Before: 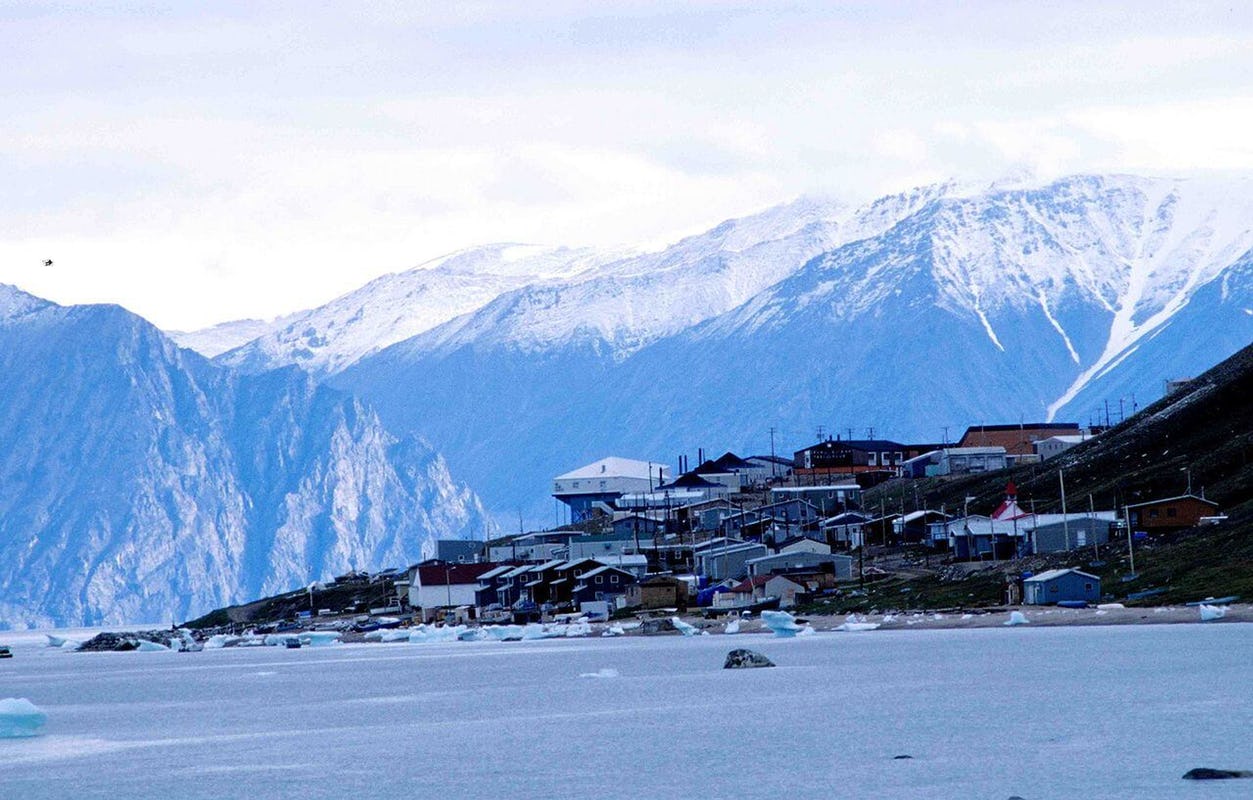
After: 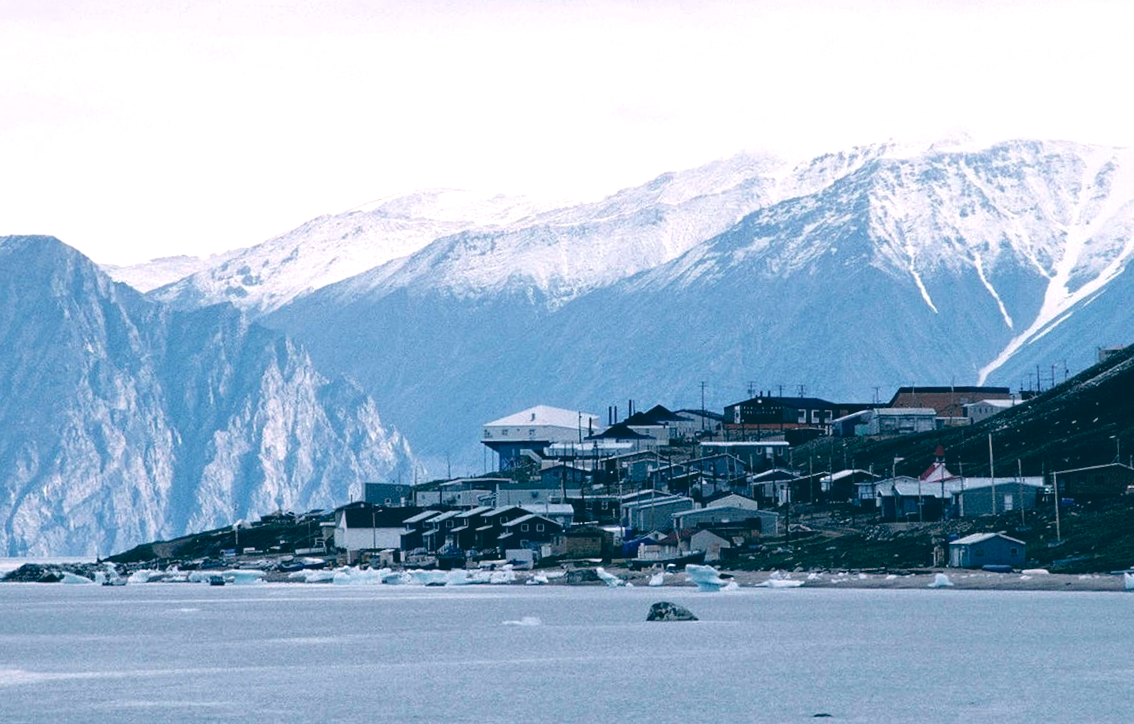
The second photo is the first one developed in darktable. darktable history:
crop and rotate: angle -1.96°, left 3.097%, top 4.154%, right 1.586%, bottom 0.529%
color correction: highlights a* -12.64, highlights b* -18.1, saturation 0.7
color balance: lift [1.006, 0.985, 1.002, 1.015], gamma [1, 0.953, 1.008, 1.047], gain [1.076, 1.13, 1.004, 0.87]
white balance: red 1.127, blue 0.943
